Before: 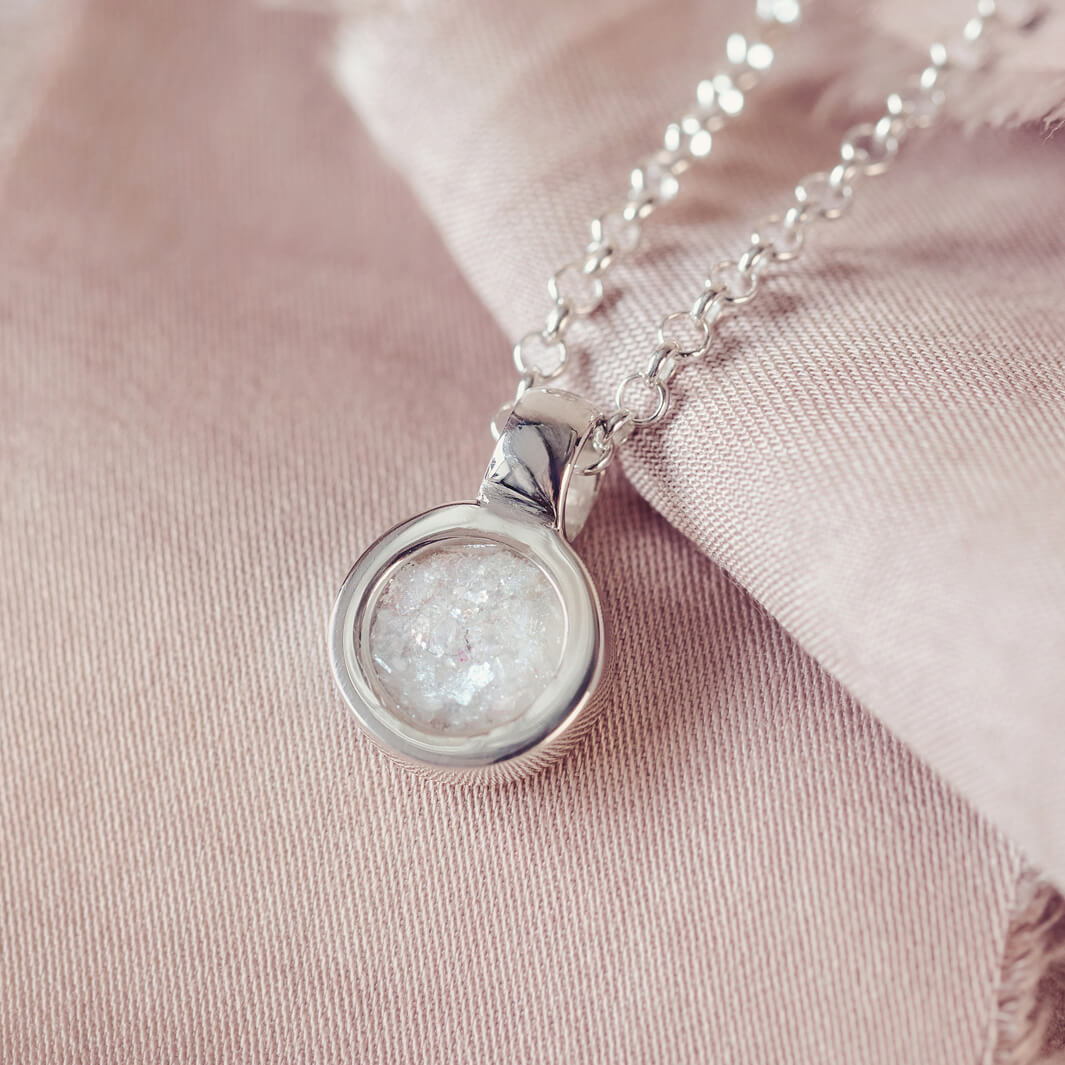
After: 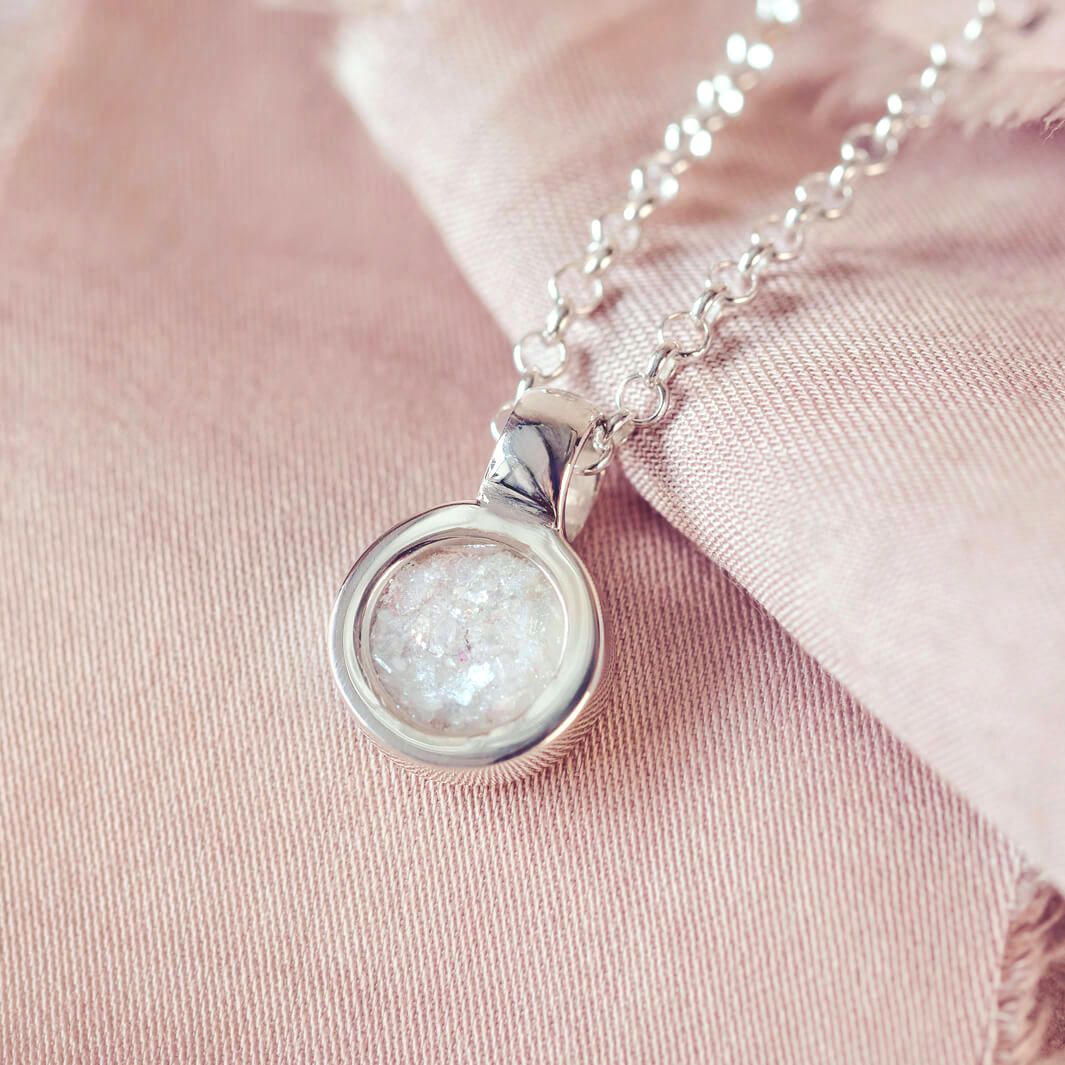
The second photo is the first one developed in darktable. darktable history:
contrast equalizer: octaves 7, y [[0.528, 0.548, 0.563, 0.562, 0.546, 0.526], [0.55 ×6], [0 ×6], [0 ×6], [0 ×6]]
exposure: black level correction 0, exposure 0.7 EV, compensate exposure bias true, compensate highlight preservation false
contrast brightness saturation: contrast -0.28
